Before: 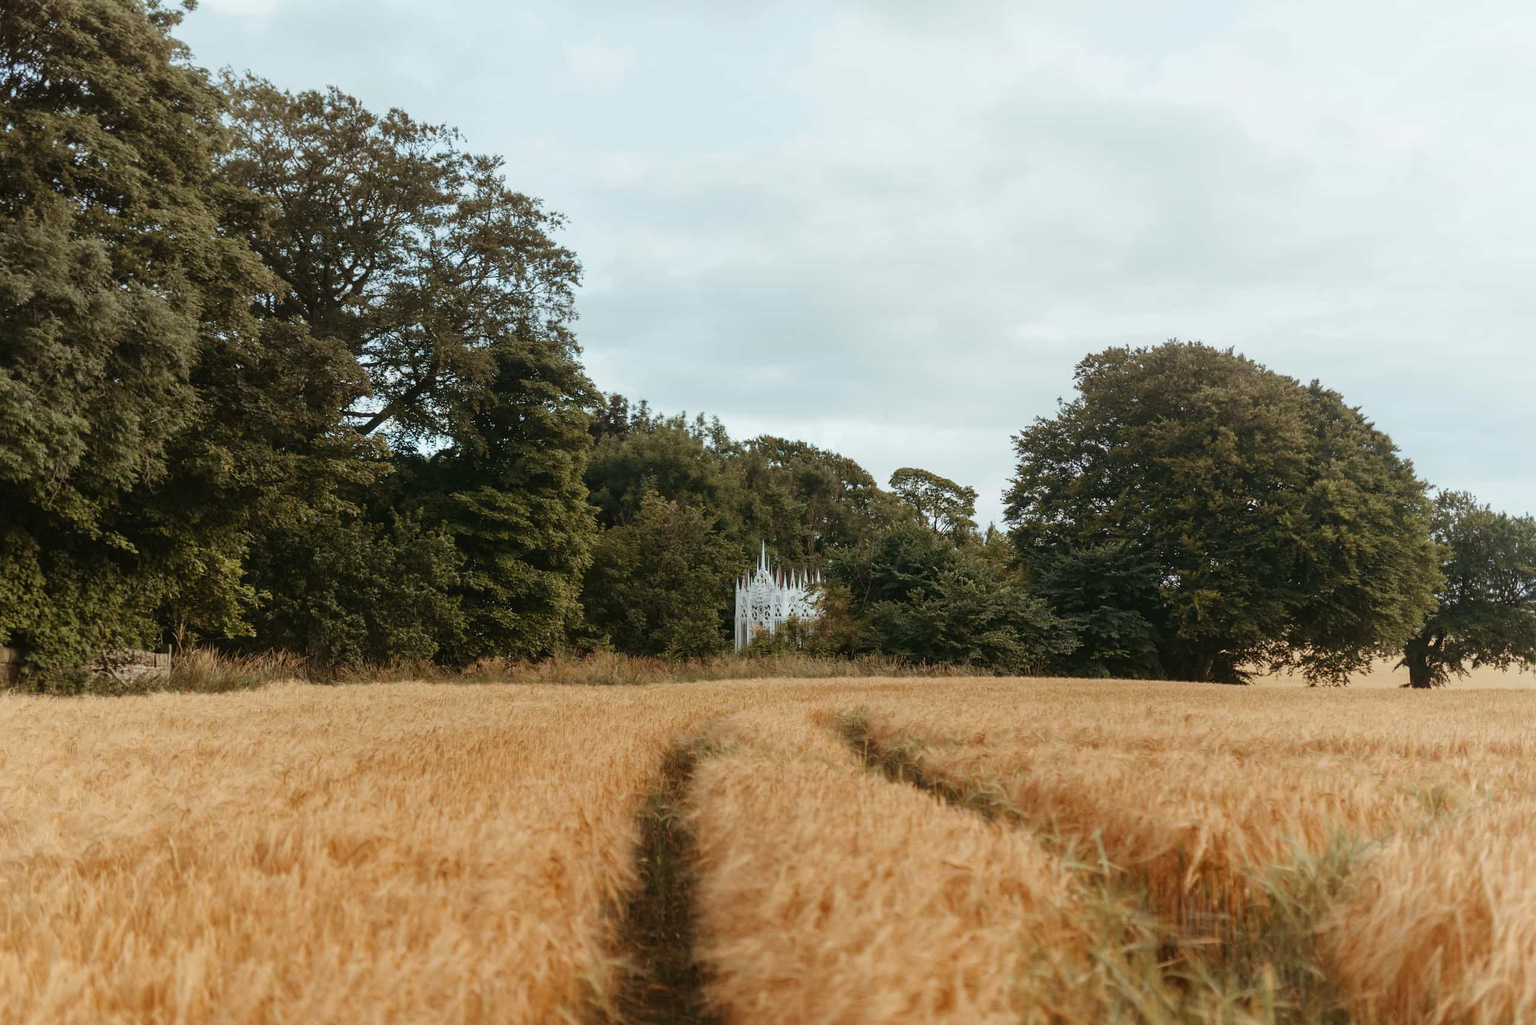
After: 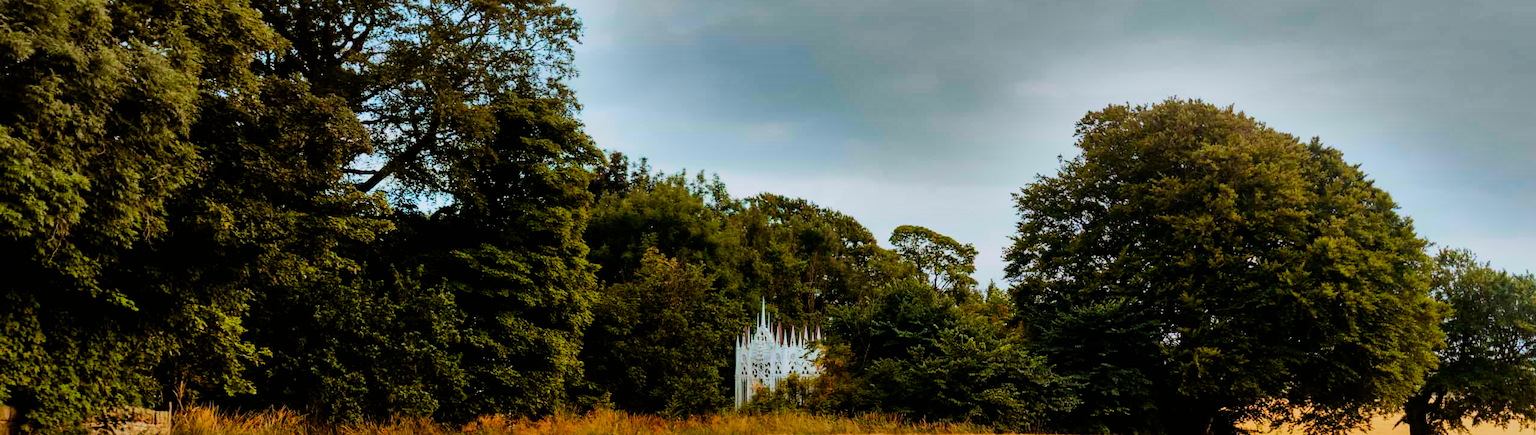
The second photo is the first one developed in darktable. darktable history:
crop and rotate: top 23.699%, bottom 33.862%
color correction: highlights a* 1.5, highlights b* -1.71, saturation 2.5
filmic rgb: black relative exposure -5.02 EV, white relative exposure 3.99 EV, hardness 2.9, contrast 1.298, highlights saturation mix -29.62%
shadows and highlights: shadows 24.68, highlights -79.81, soften with gaussian
